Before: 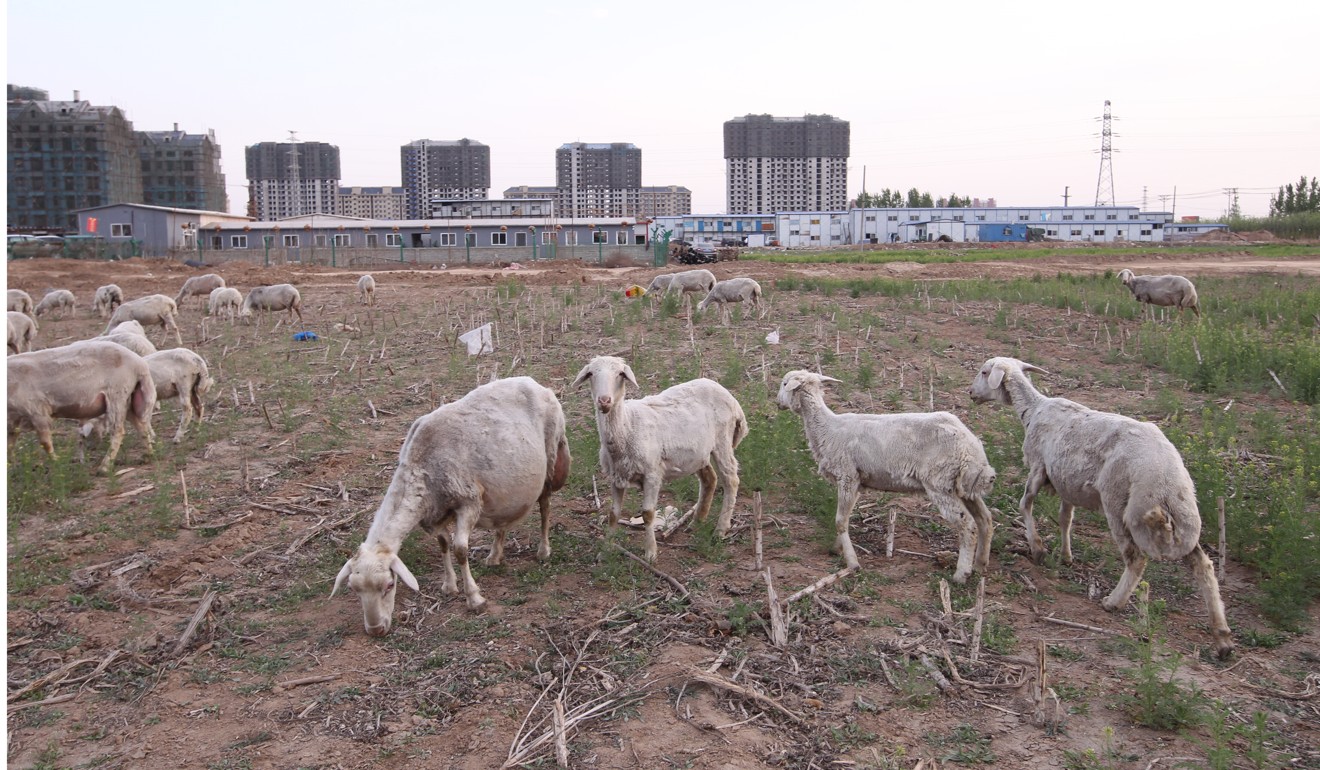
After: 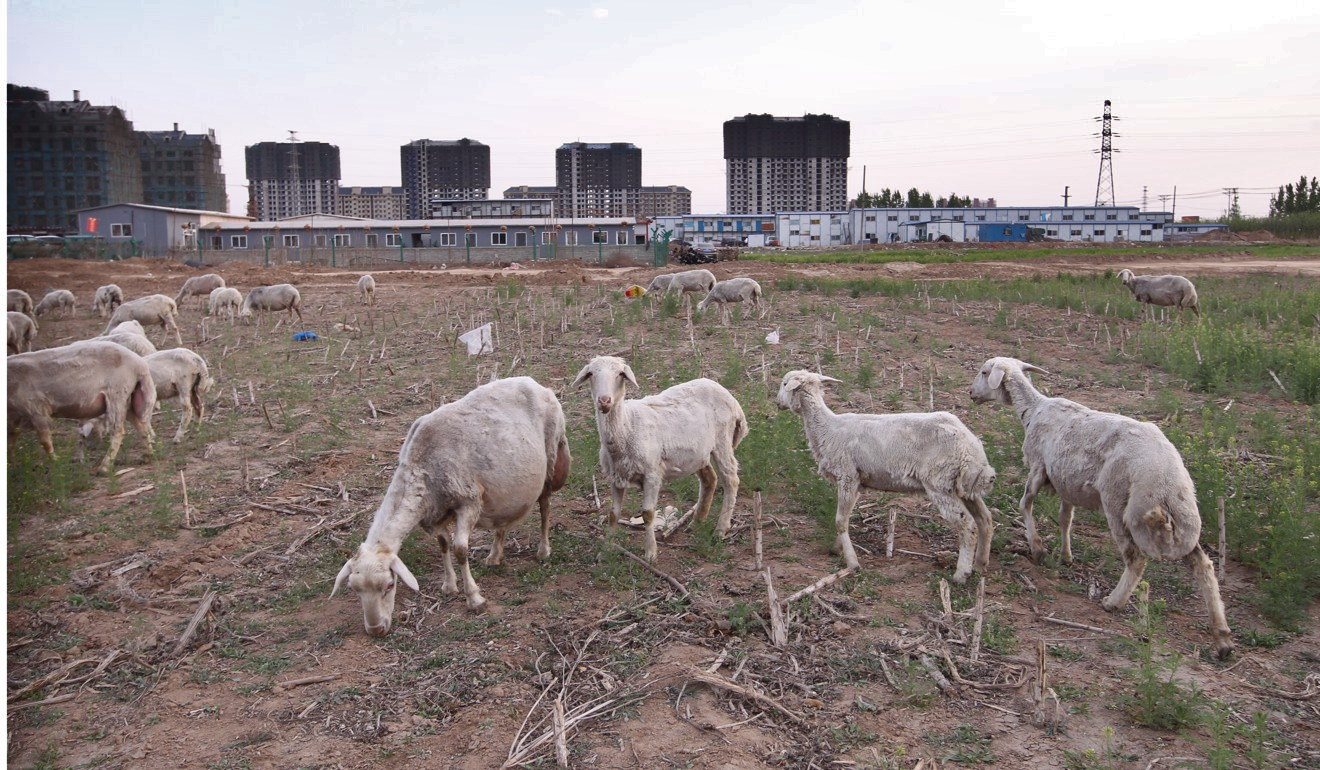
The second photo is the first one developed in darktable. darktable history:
shadows and highlights: shadows 24.21, highlights -76.98, soften with gaussian
